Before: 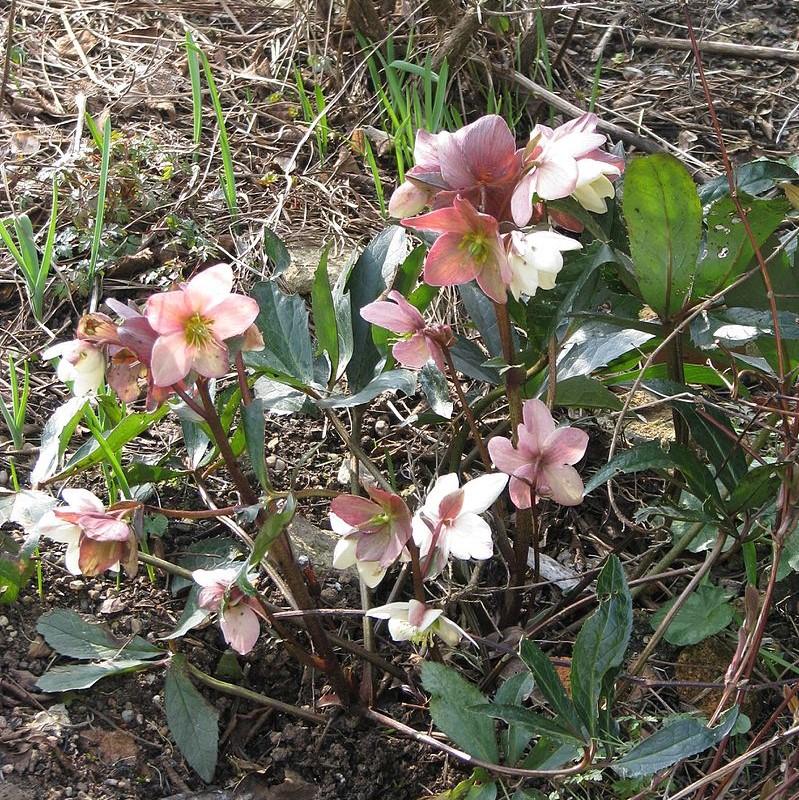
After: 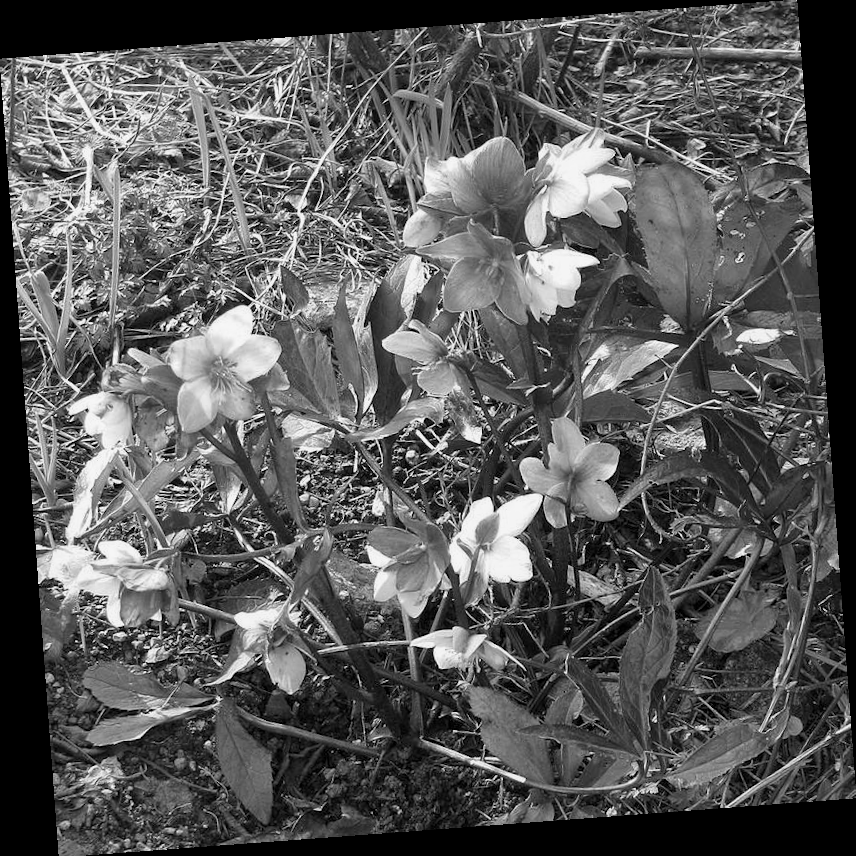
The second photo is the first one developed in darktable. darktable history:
local contrast: mode bilateral grid, contrast 20, coarseness 50, detail 120%, midtone range 0.2
monochrome: a 30.25, b 92.03
rotate and perspective: rotation -4.25°, automatic cropping off
